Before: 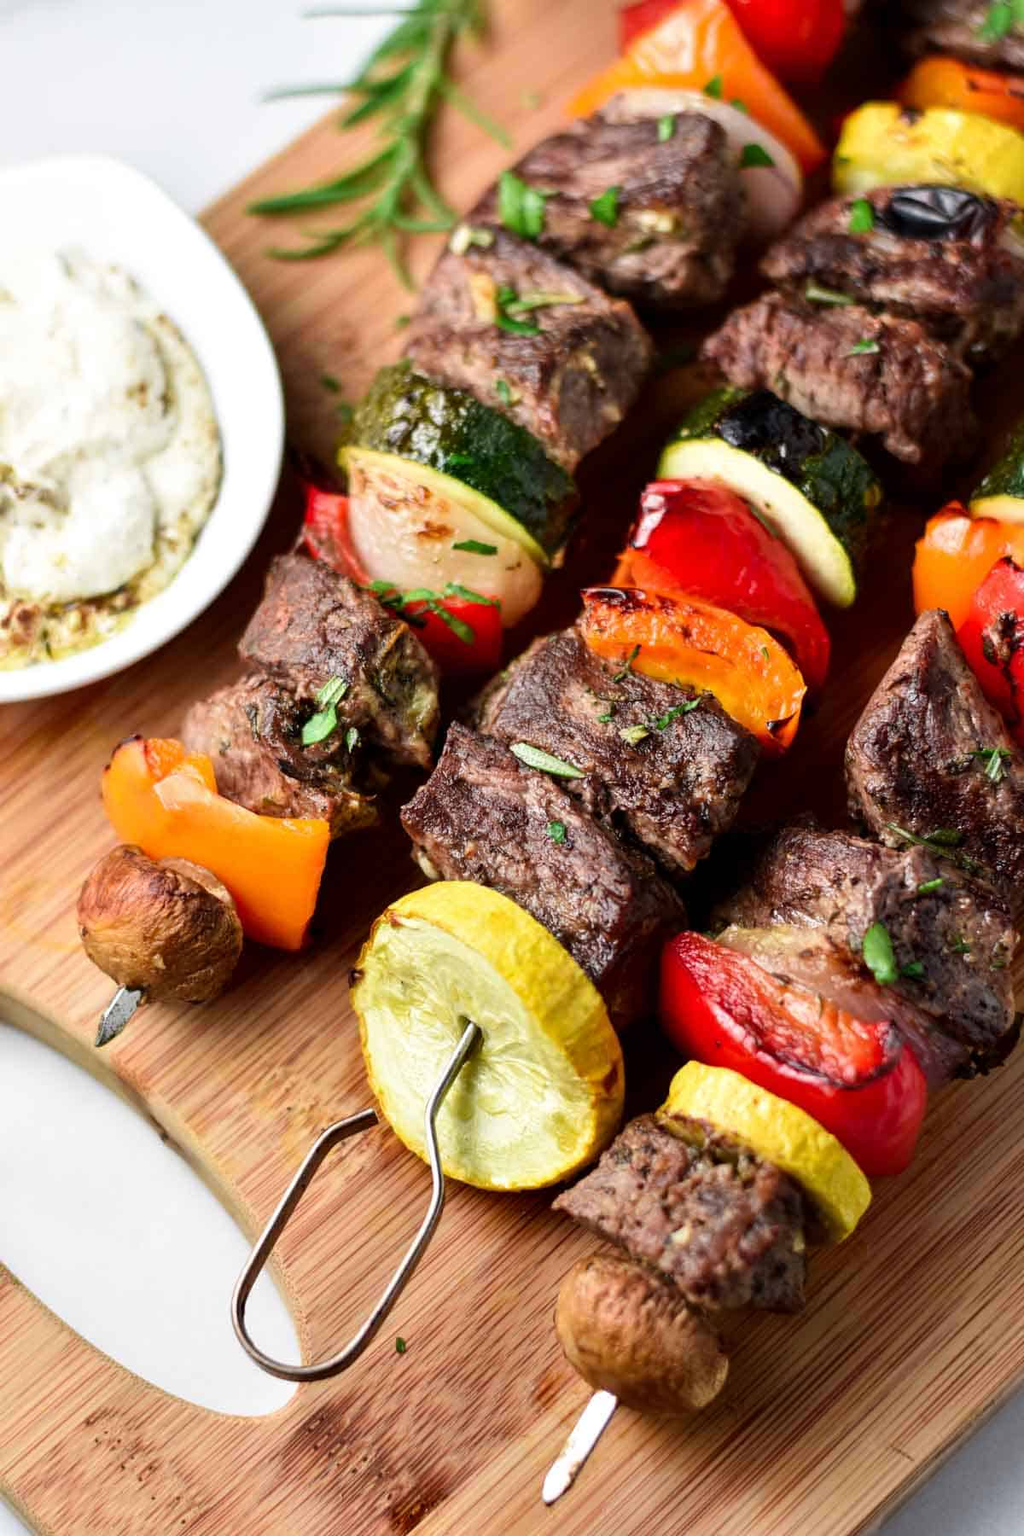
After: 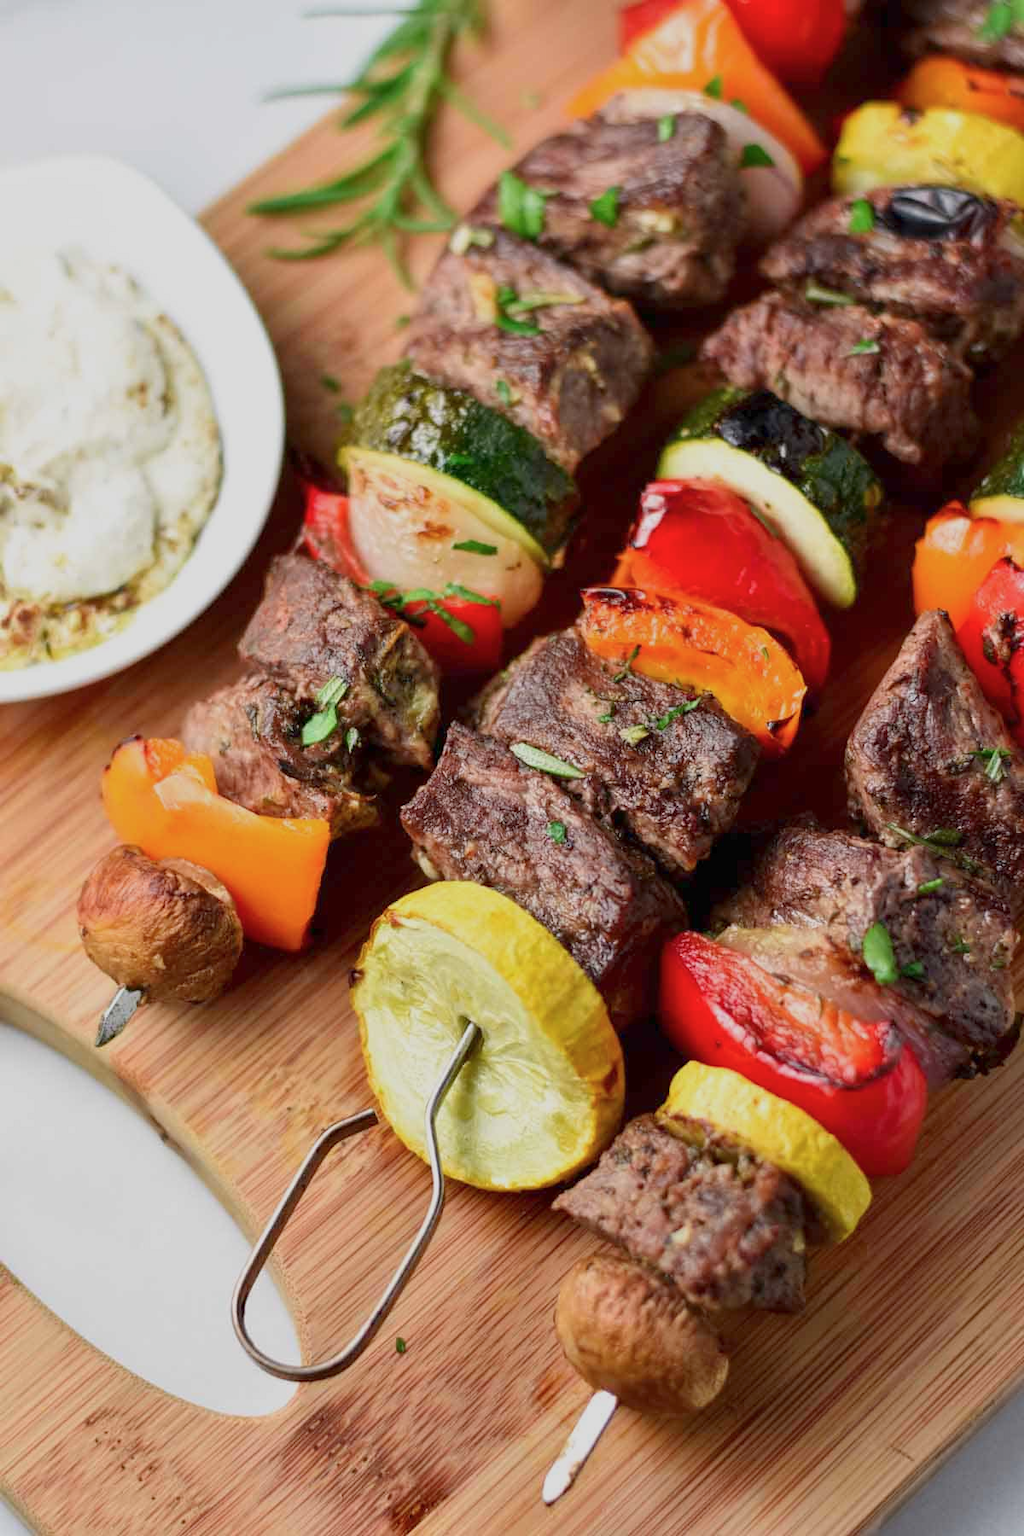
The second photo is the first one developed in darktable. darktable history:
color balance rgb: perceptual saturation grading › global saturation -3.322%, contrast -19.784%
